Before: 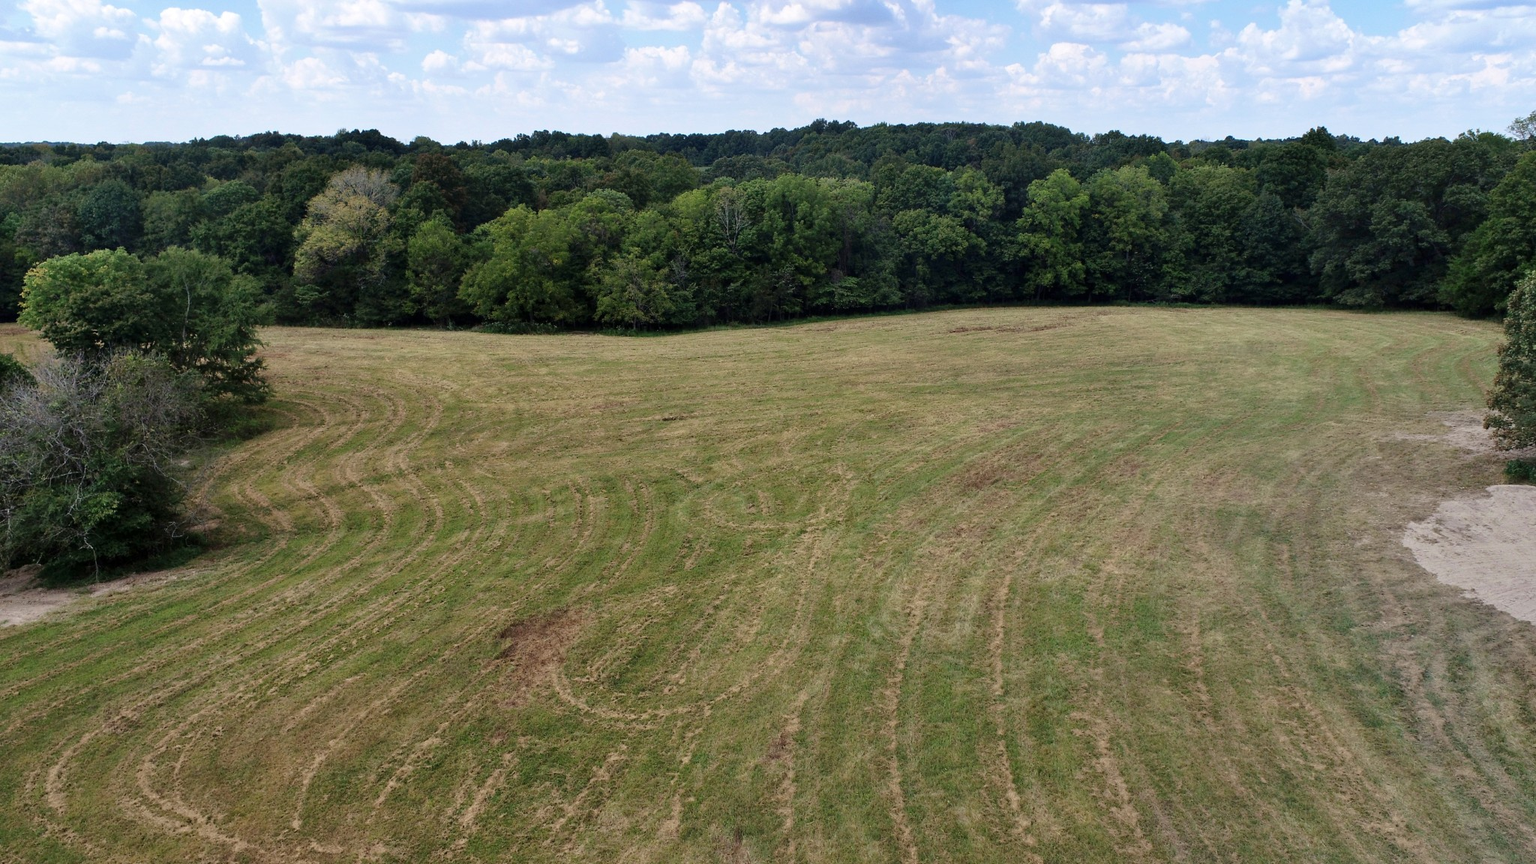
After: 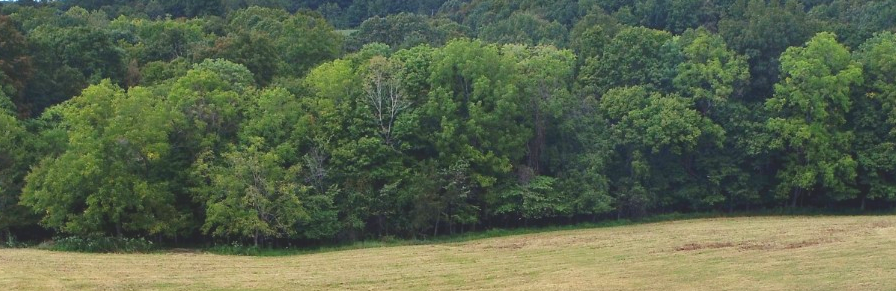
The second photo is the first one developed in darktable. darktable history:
exposure: black level correction 0, exposure 0.686 EV, compensate exposure bias true, compensate highlight preservation false
crop: left 28.832%, top 16.83%, right 26.807%, bottom 57.861%
contrast brightness saturation: contrast -0.286
